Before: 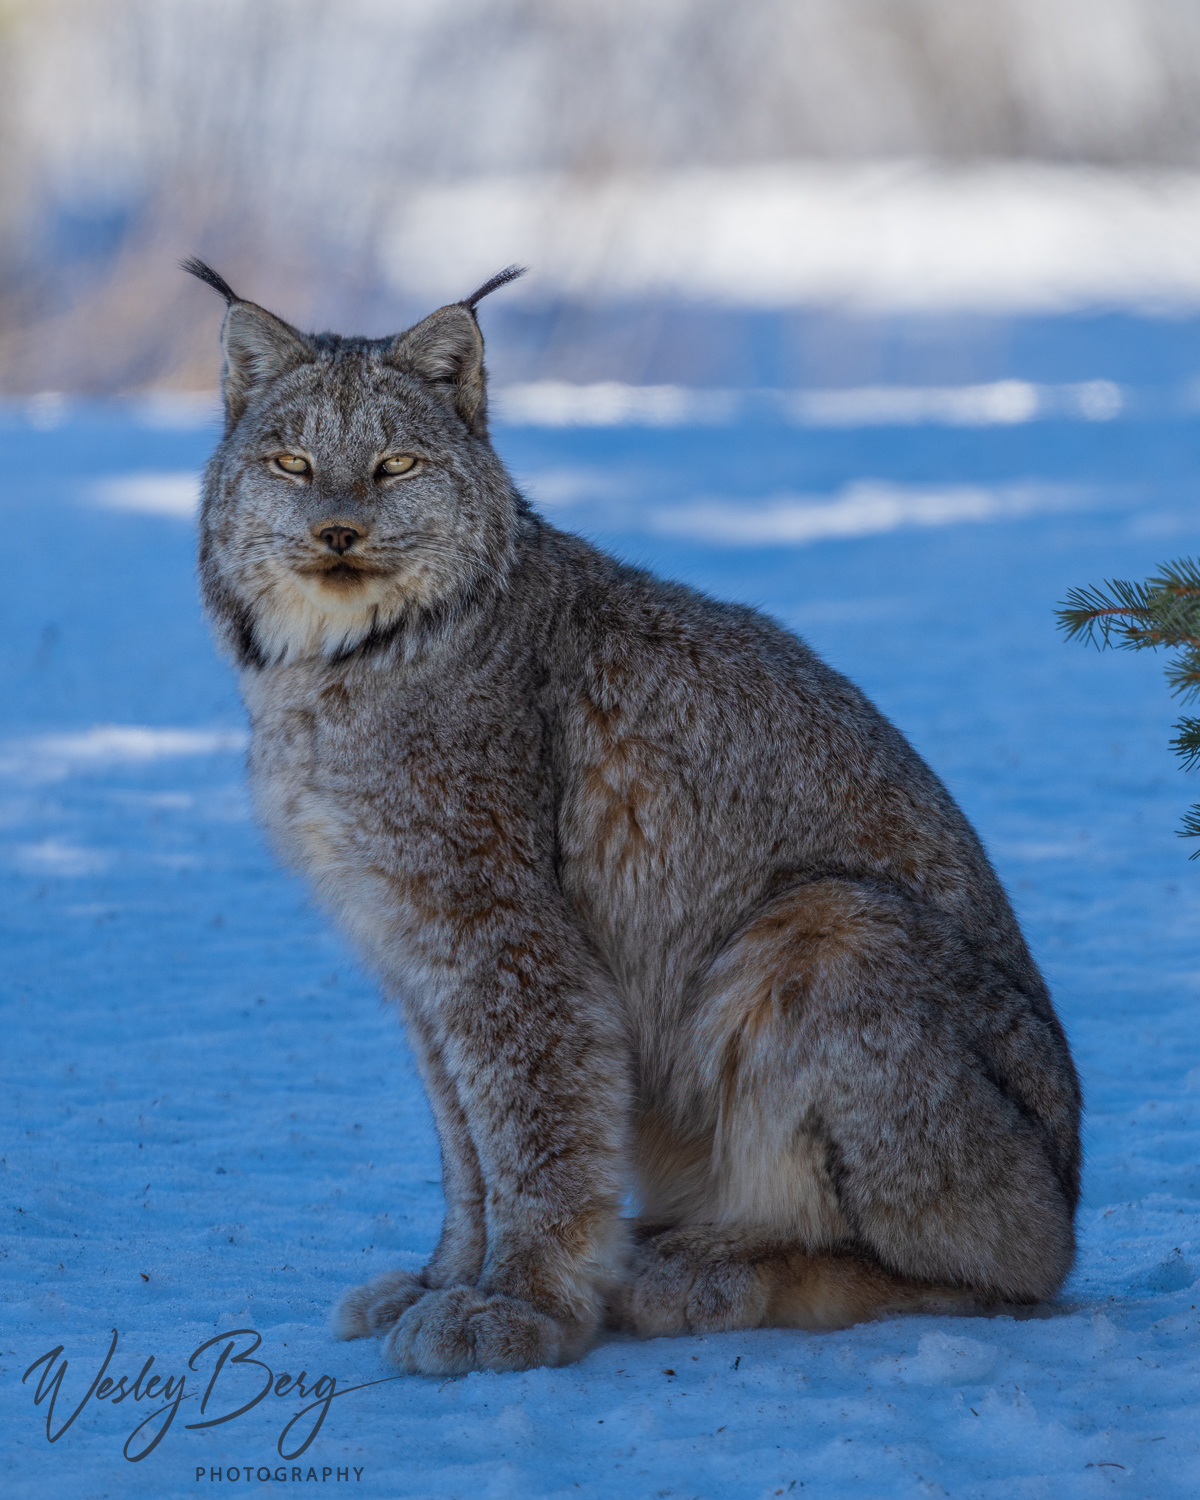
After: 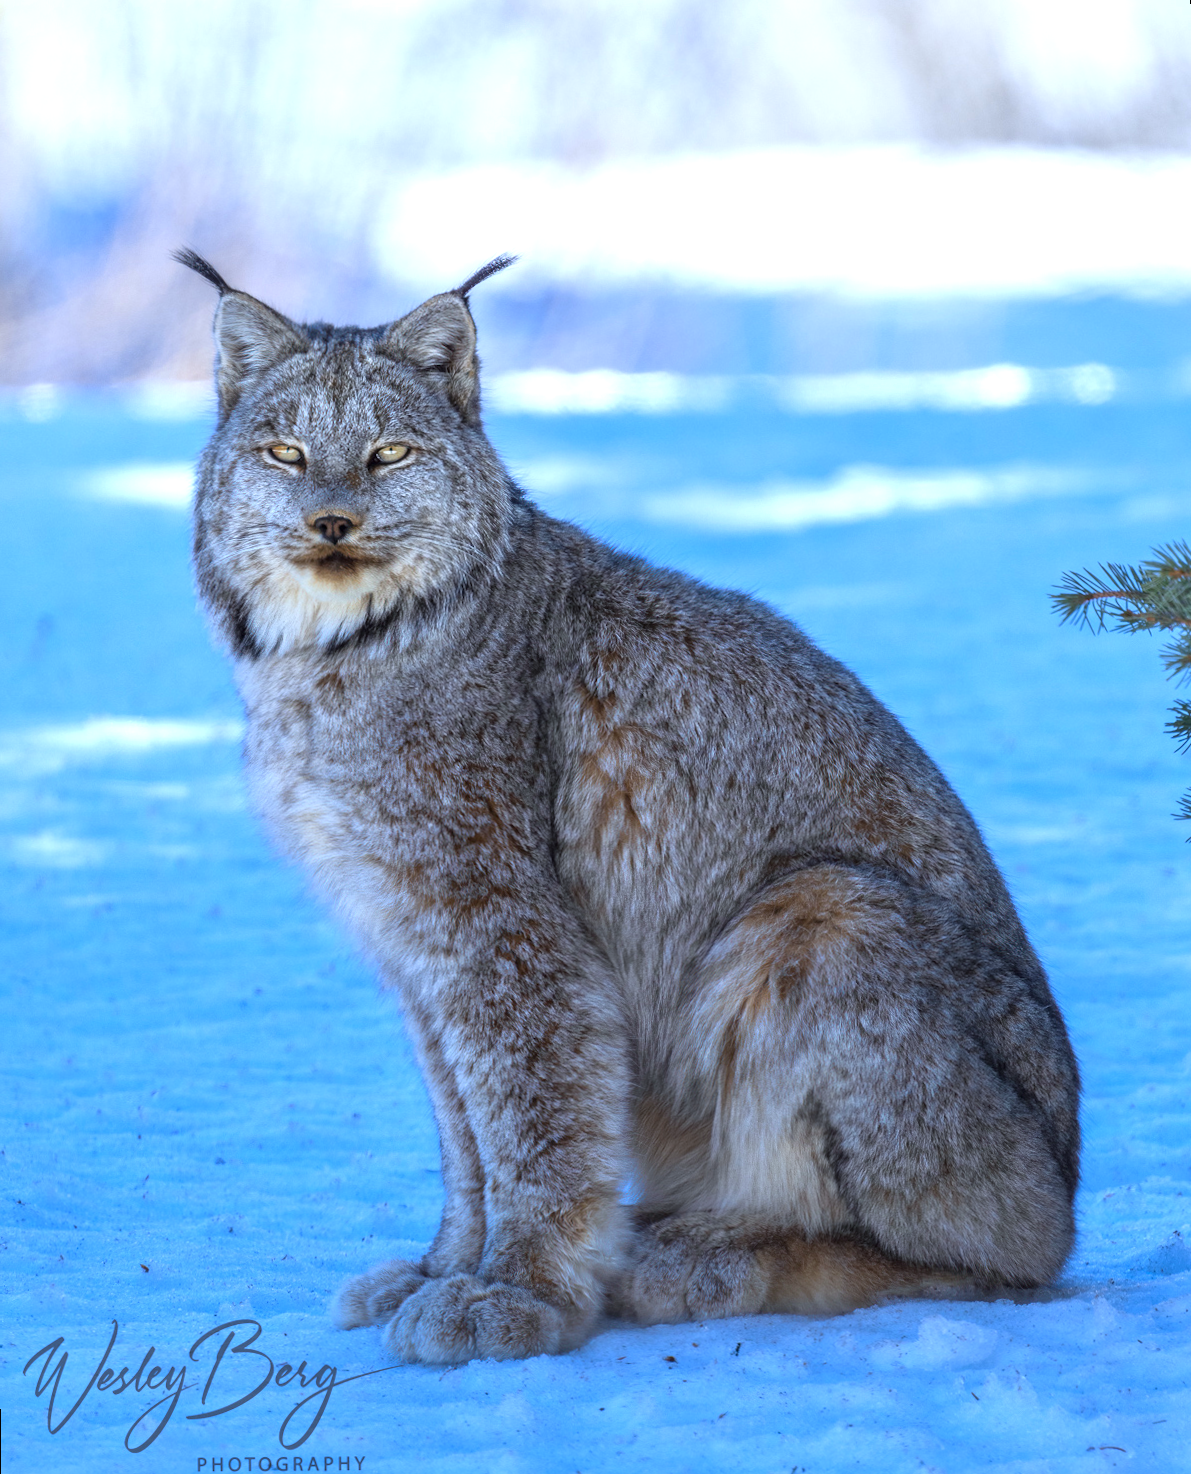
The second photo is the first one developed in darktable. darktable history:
exposure: black level correction 0, exposure 1.1 EV, compensate highlight preservation false
white balance: red 0.924, blue 1.095
rotate and perspective: rotation -0.45°, automatic cropping original format, crop left 0.008, crop right 0.992, crop top 0.012, crop bottom 0.988
